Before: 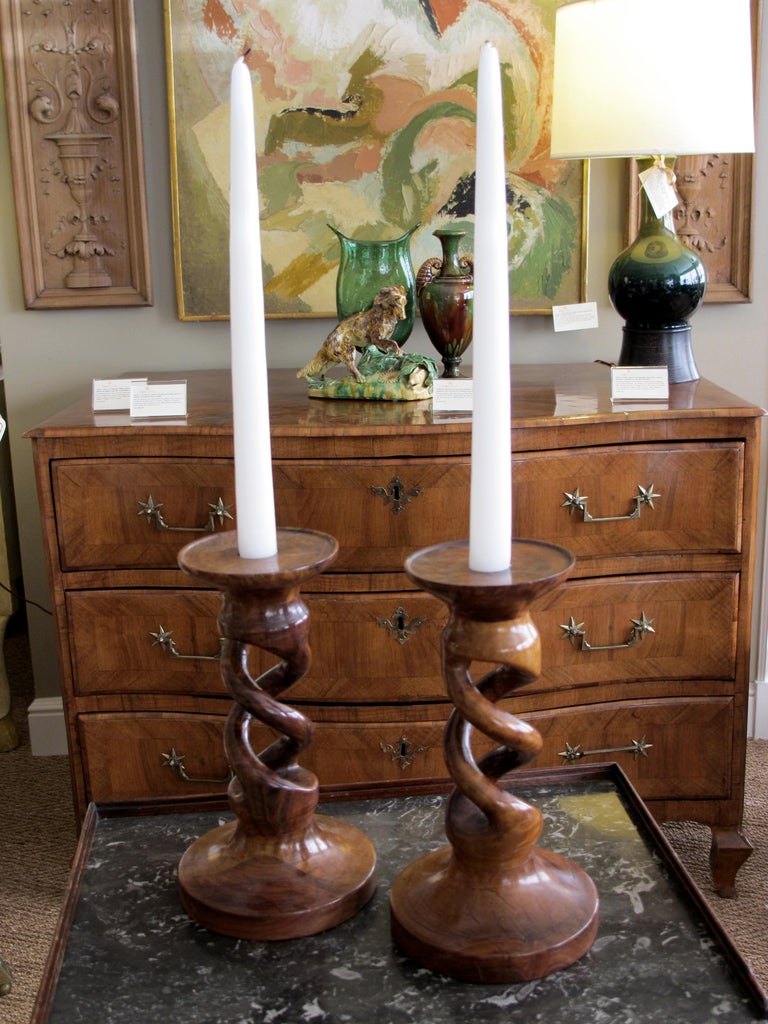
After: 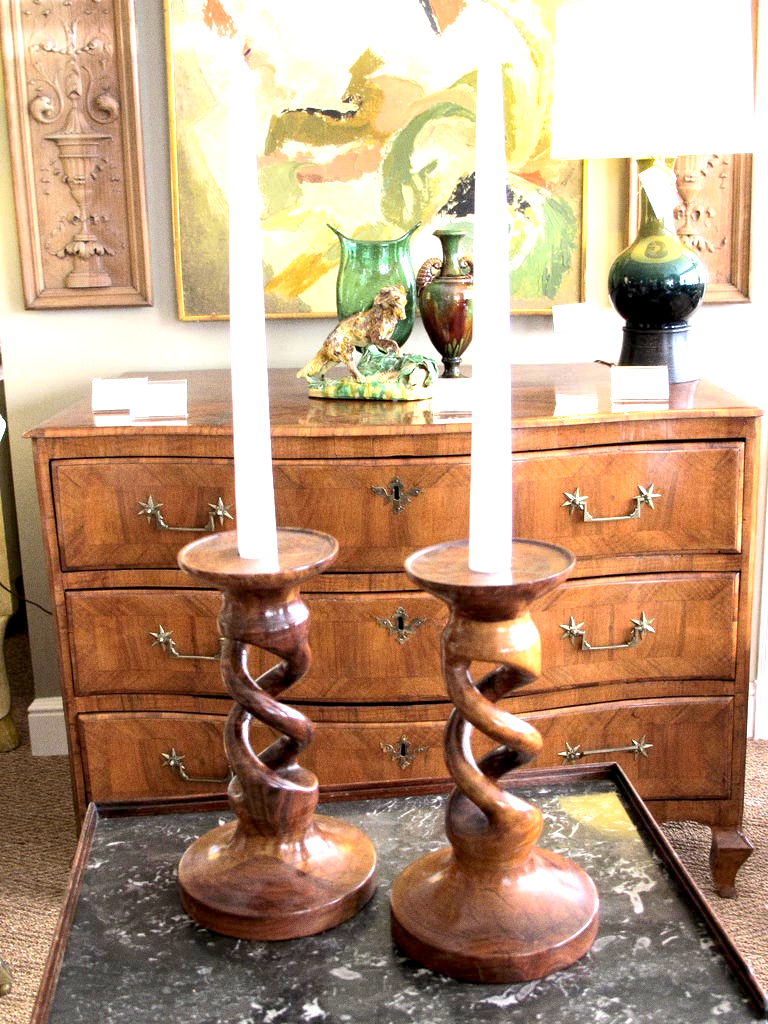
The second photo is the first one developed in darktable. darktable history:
exposure: black level correction 0.001, exposure 1.719 EV, compensate exposure bias true, compensate highlight preservation false
grain: on, module defaults
